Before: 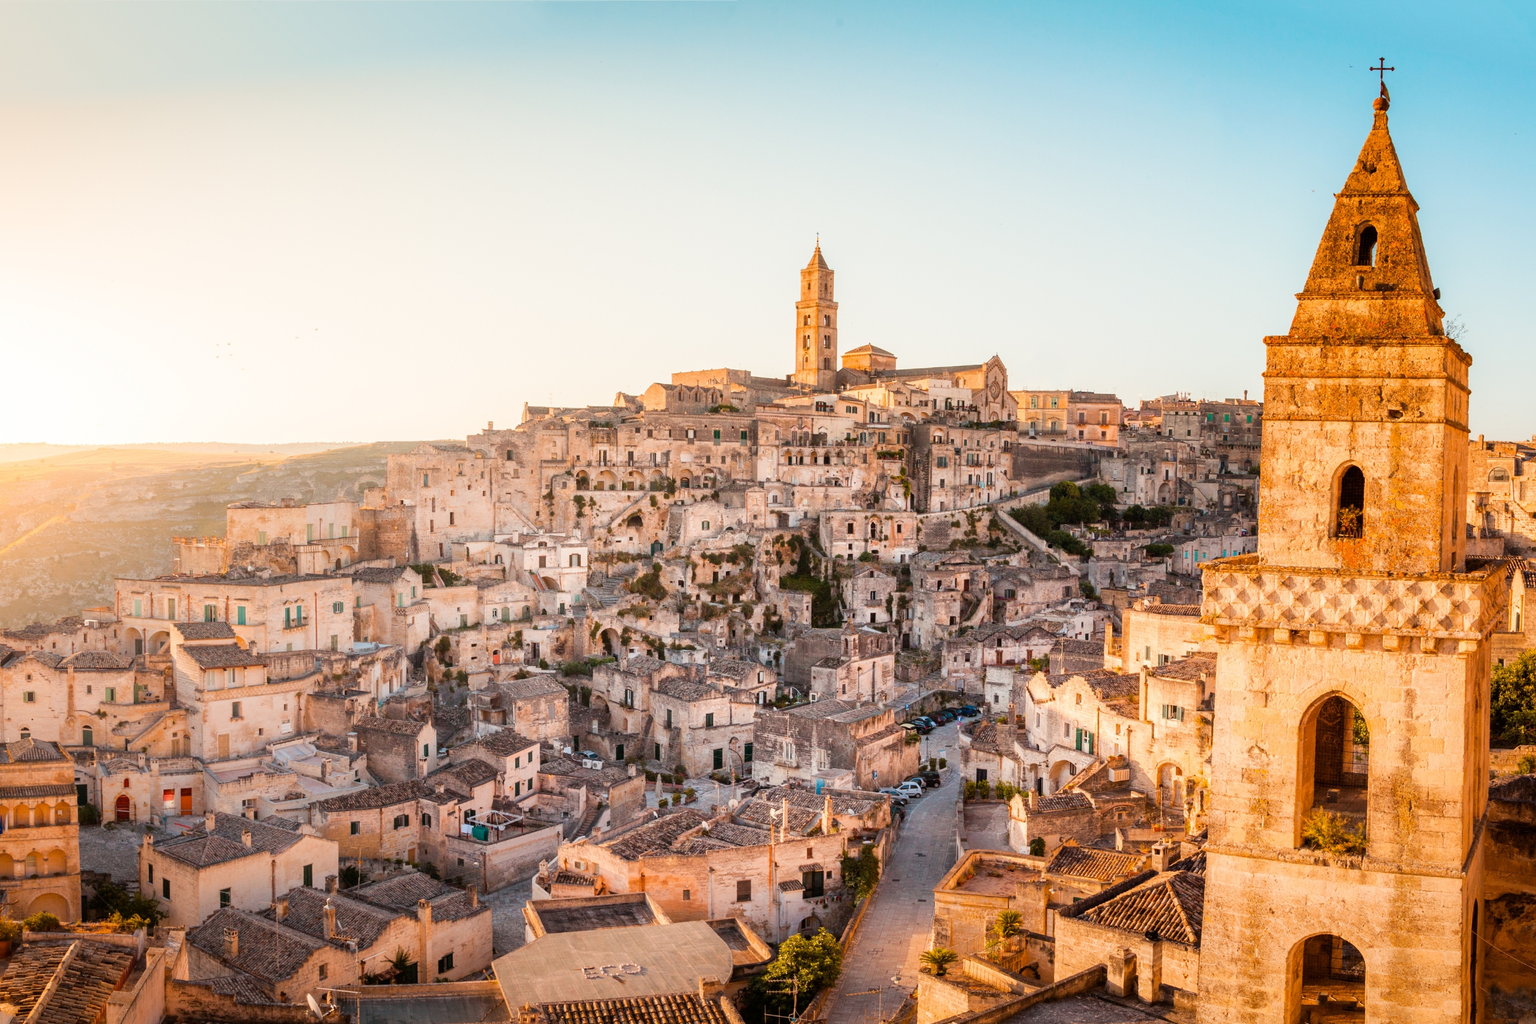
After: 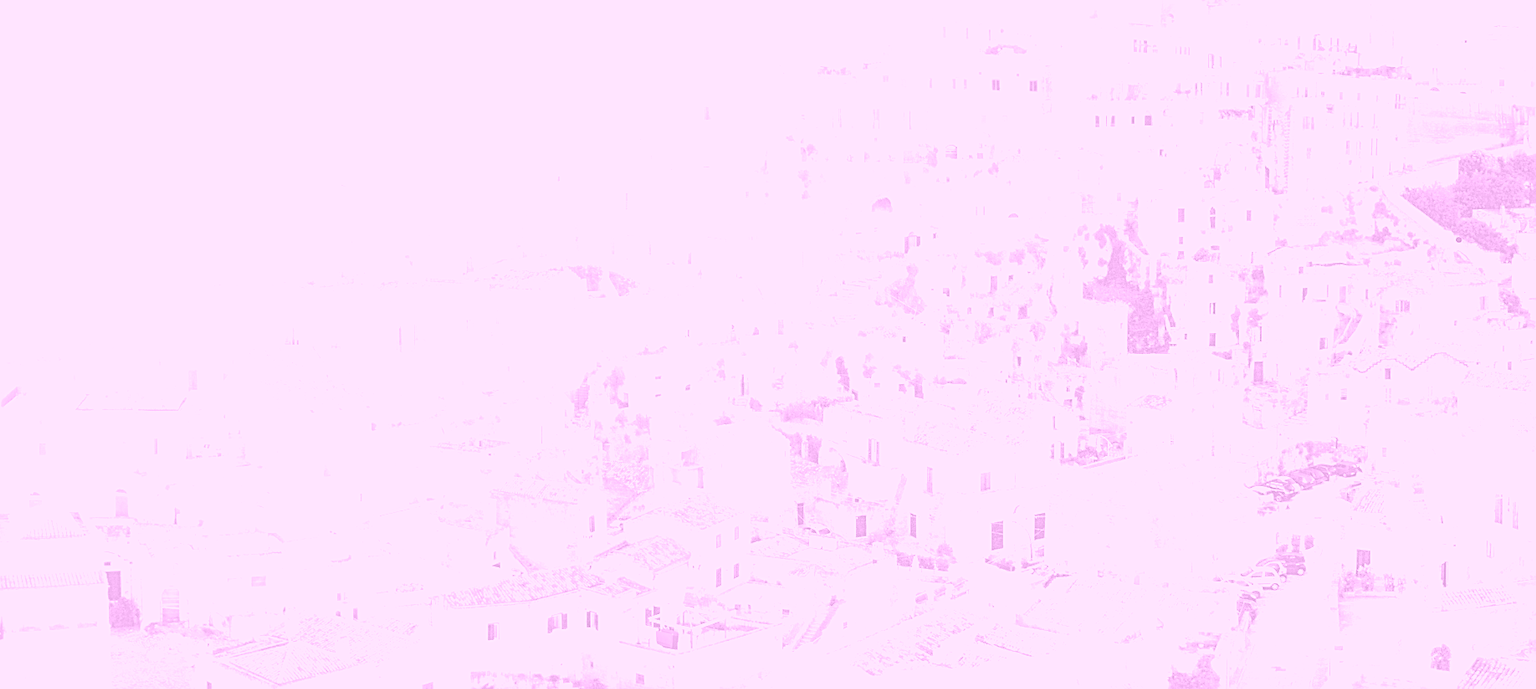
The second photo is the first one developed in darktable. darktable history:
white balance: red 8, blue 8
crop: top 36.498%, right 27.964%, bottom 14.995%
colorize: hue 331.2°, saturation 69%, source mix 30.28%, lightness 69.02%, version 1
sharpen: on, module defaults
highpass: sharpness 5.84%, contrast boost 8.44%
tone equalizer: -8 EV -0.75 EV, -7 EV -0.7 EV, -6 EV -0.6 EV, -5 EV -0.4 EV, -3 EV 0.4 EV, -2 EV 0.6 EV, -1 EV 0.7 EV, +0 EV 0.75 EV, edges refinement/feathering 500, mask exposure compensation -1.57 EV, preserve details no
exposure: exposure 1.16 EV, compensate exposure bias true, compensate highlight preservation false
